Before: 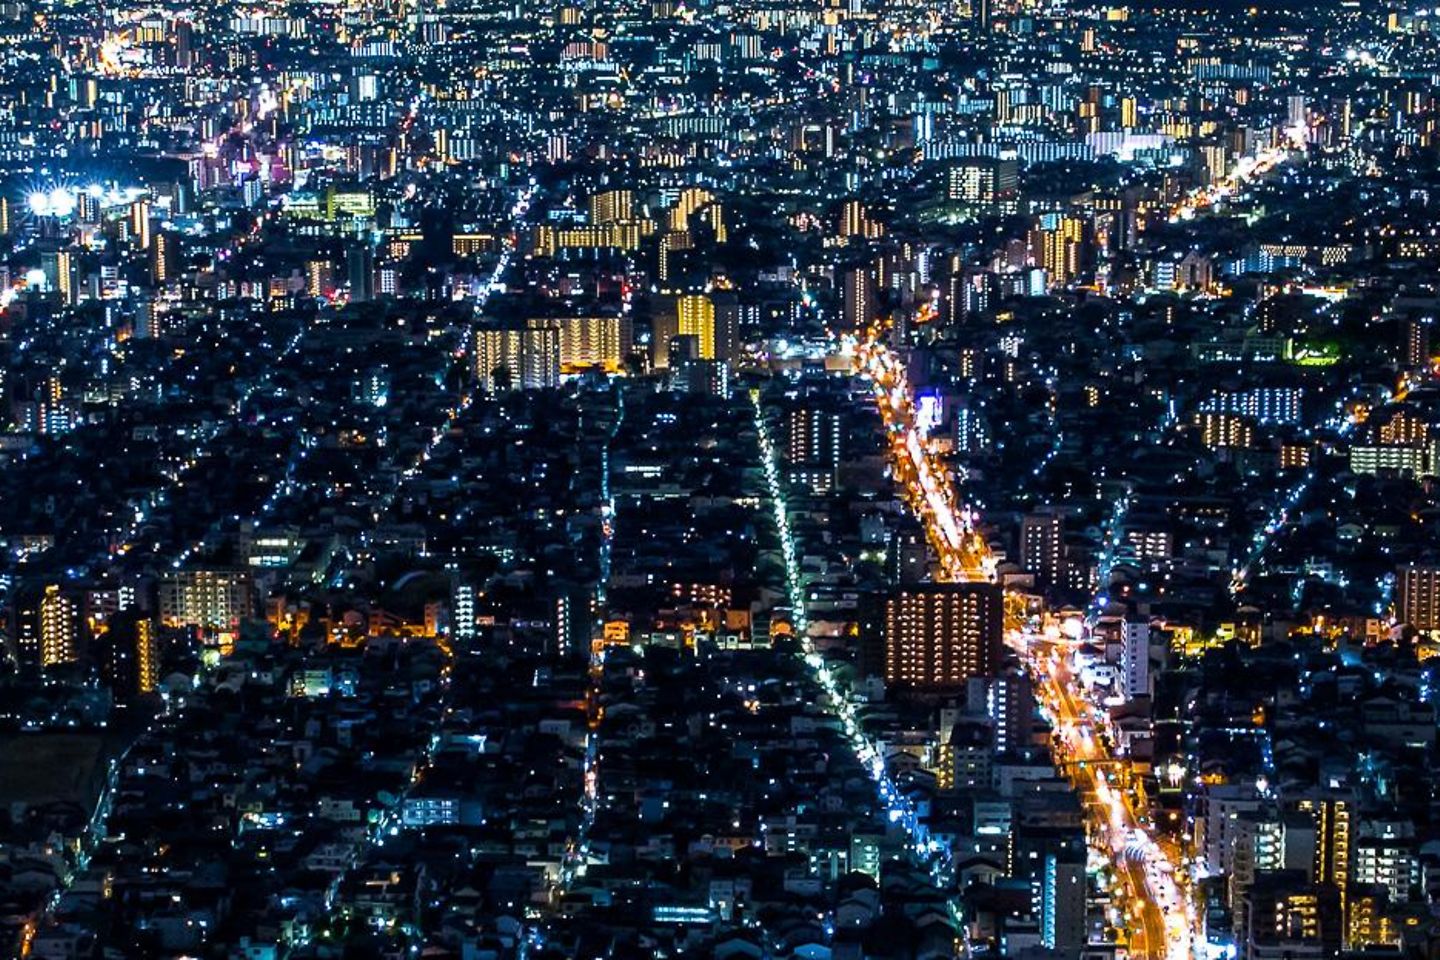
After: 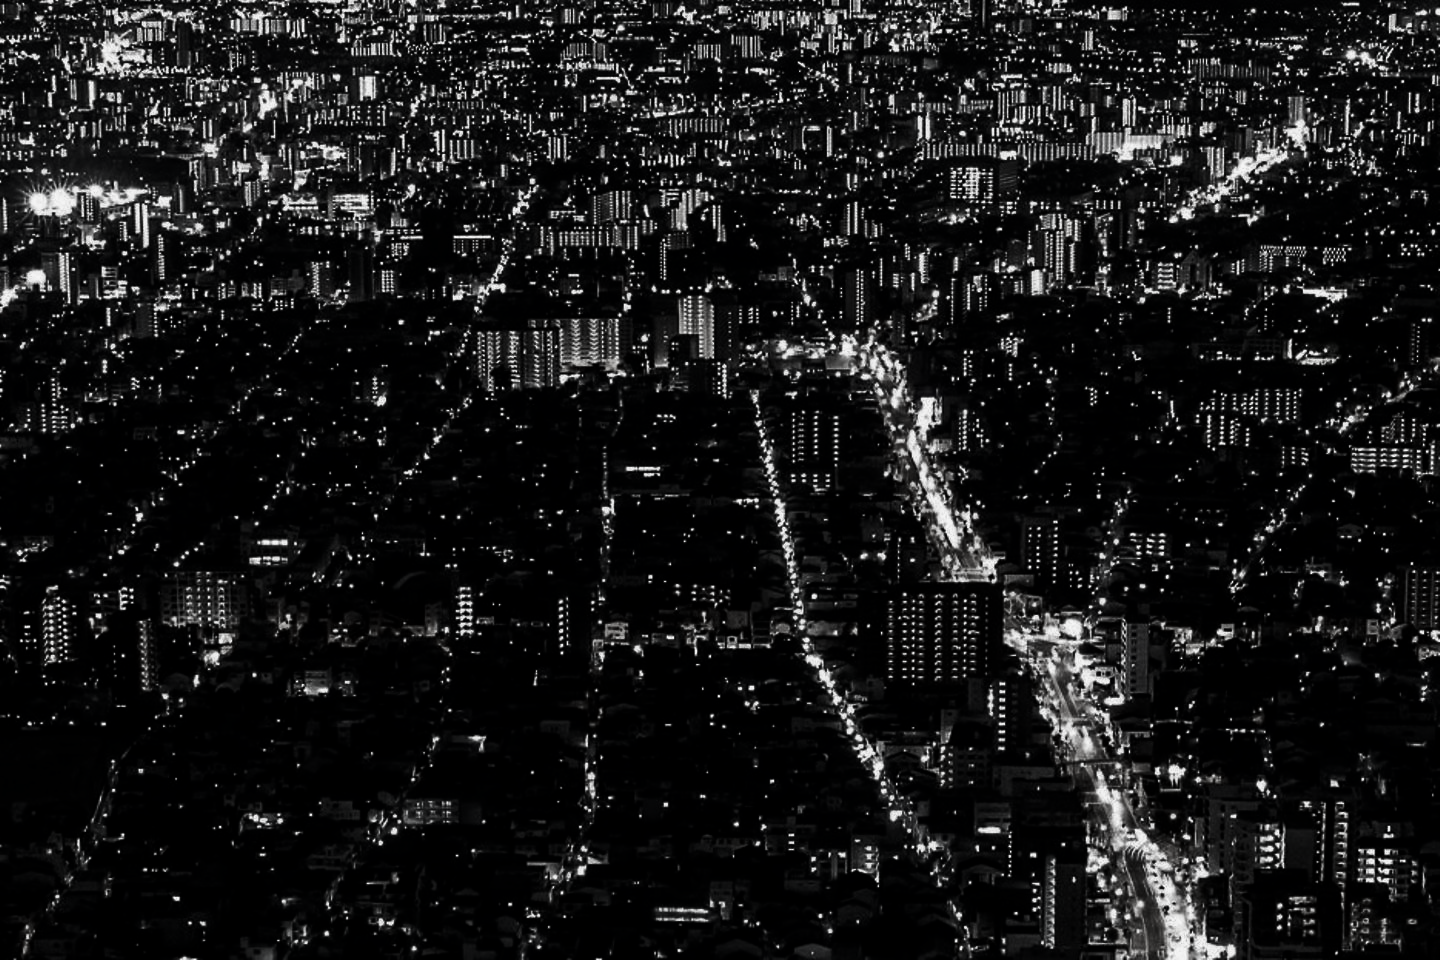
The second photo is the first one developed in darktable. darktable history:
contrast brightness saturation: contrast -0.031, brightness -0.604, saturation -0.986
